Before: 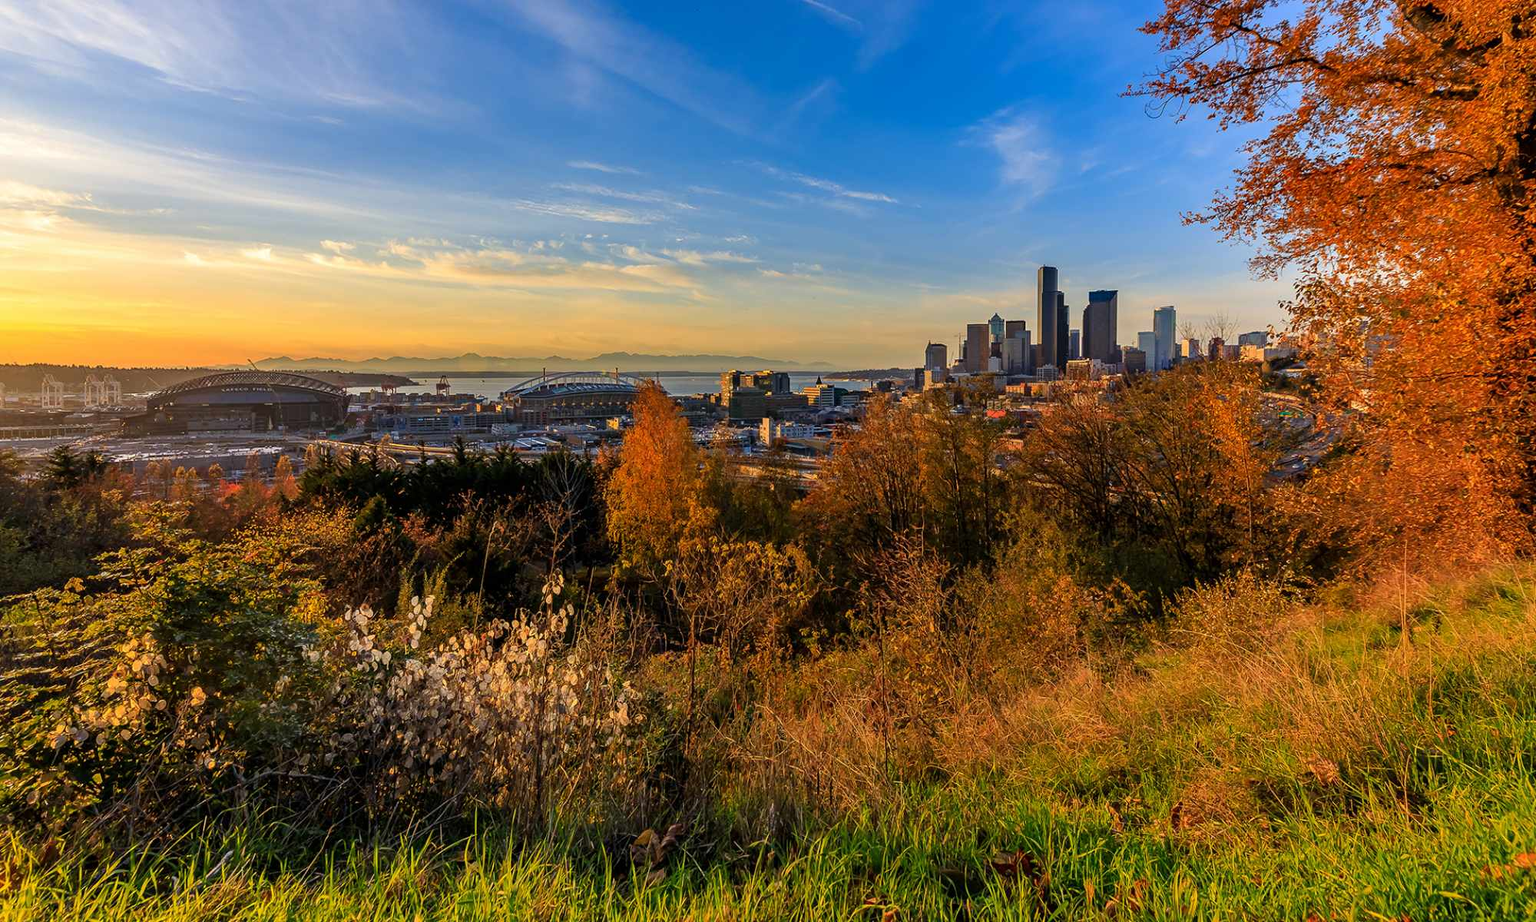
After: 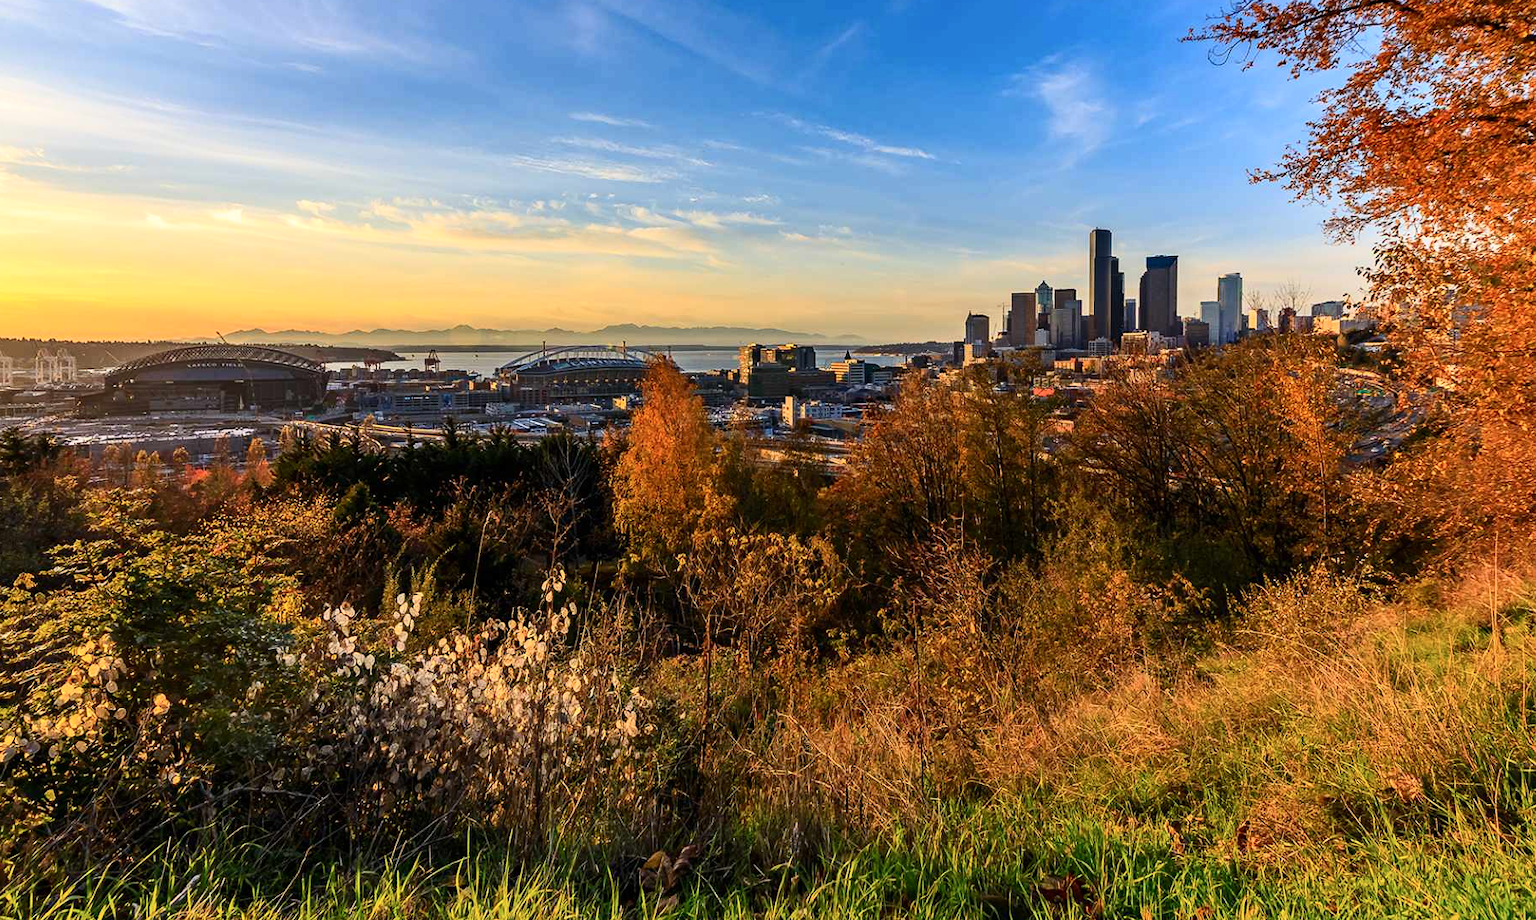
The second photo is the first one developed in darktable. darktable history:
contrast brightness saturation: contrast 0.242, brightness 0.093
crop: left 3.44%, top 6.421%, right 6.108%, bottom 3.18%
